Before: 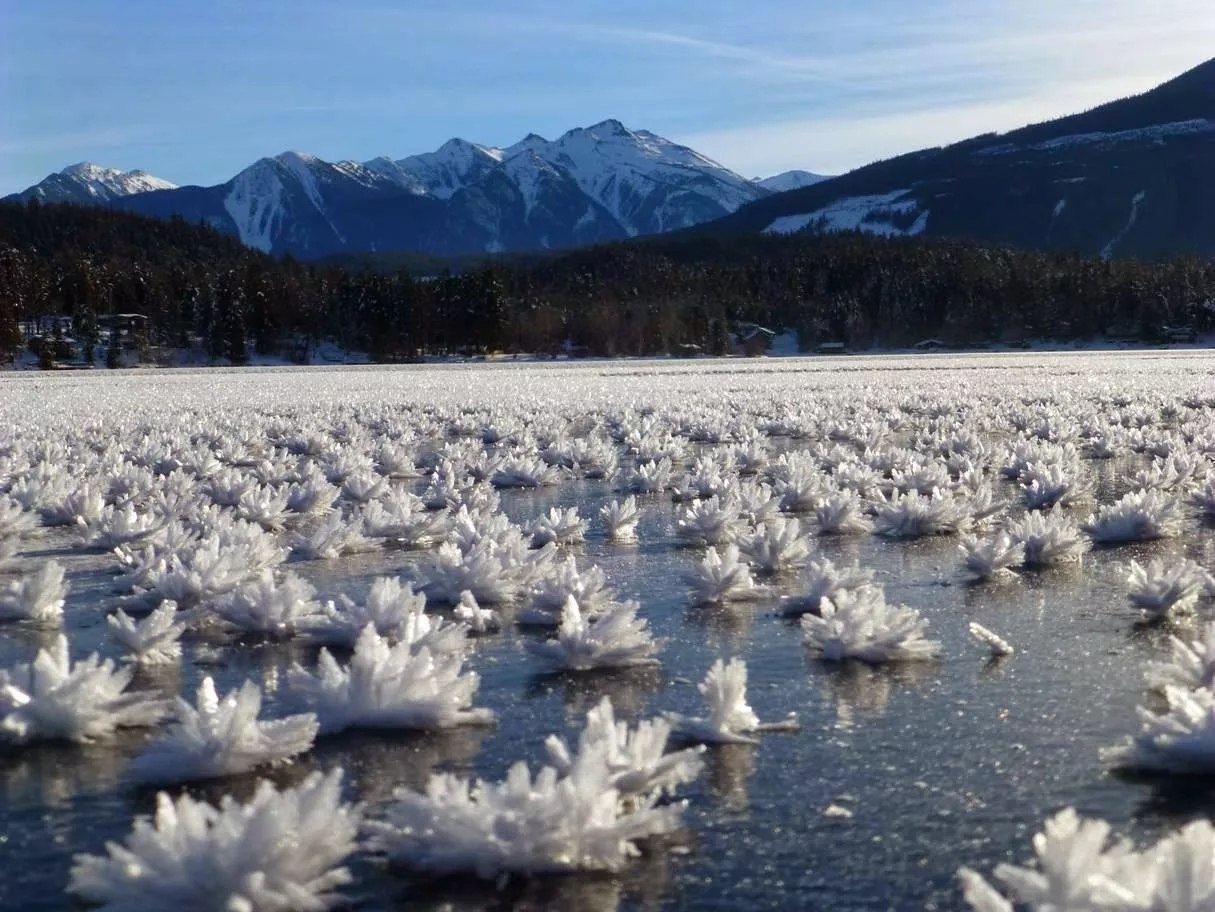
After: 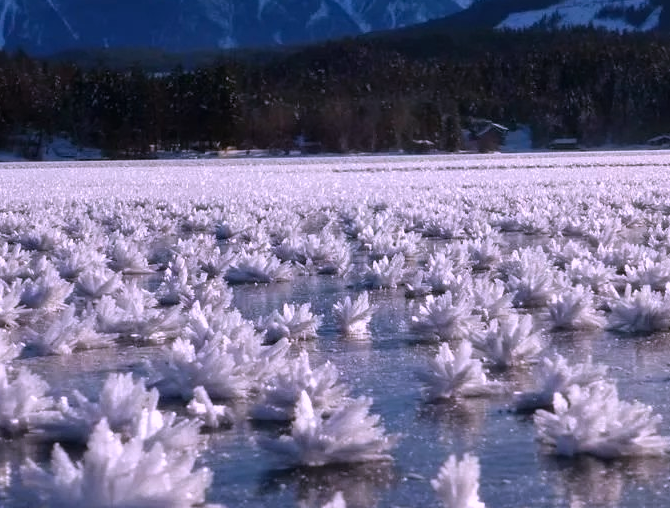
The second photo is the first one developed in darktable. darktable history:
color correction: highlights a* 15.02, highlights b* -25.82
crop and rotate: left 21.981%, top 22.452%, right 22.852%, bottom 21.786%
